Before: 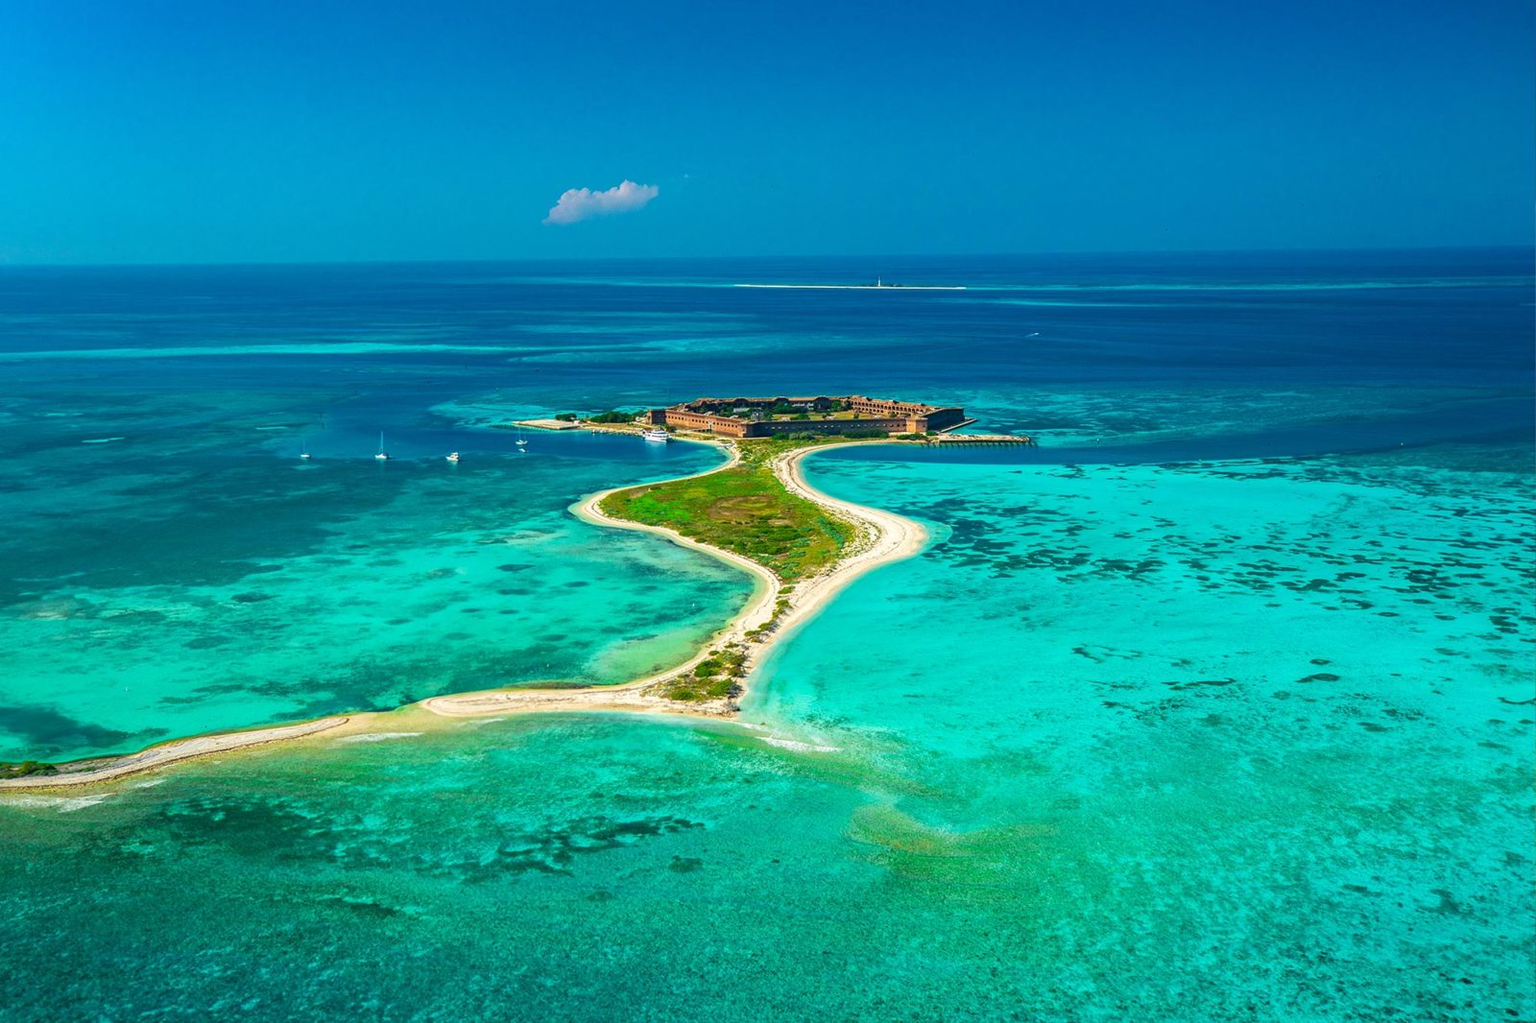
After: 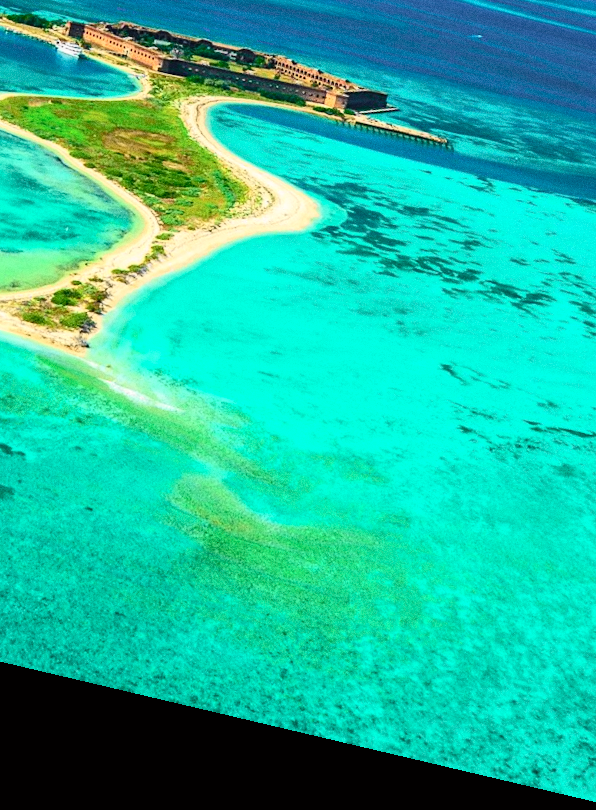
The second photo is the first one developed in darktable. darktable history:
tone curve: curves: ch0 [(0, 0) (0.055, 0.05) (0.258, 0.287) (0.434, 0.526) (0.517, 0.648) (0.745, 0.874) (1, 1)]; ch1 [(0, 0) (0.346, 0.307) (0.418, 0.383) (0.46, 0.439) (0.482, 0.493) (0.502, 0.503) (0.517, 0.514) (0.55, 0.561) (0.588, 0.603) (0.646, 0.688) (1, 1)]; ch2 [(0, 0) (0.346, 0.34) (0.431, 0.45) (0.485, 0.499) (0.5, 0.503) (0.527, 0.525) (0.545, 0.562) (0.679, 0.706) (1, 1)], color space Lab, independent channels, preserve colors none
grain: coarseness 0.09 ISO
crop: left 40.878%, top 39.176%, right 25.993%, bottom 3.081%
rotate and perspective: rotation 13.27°, automatic cropping off
